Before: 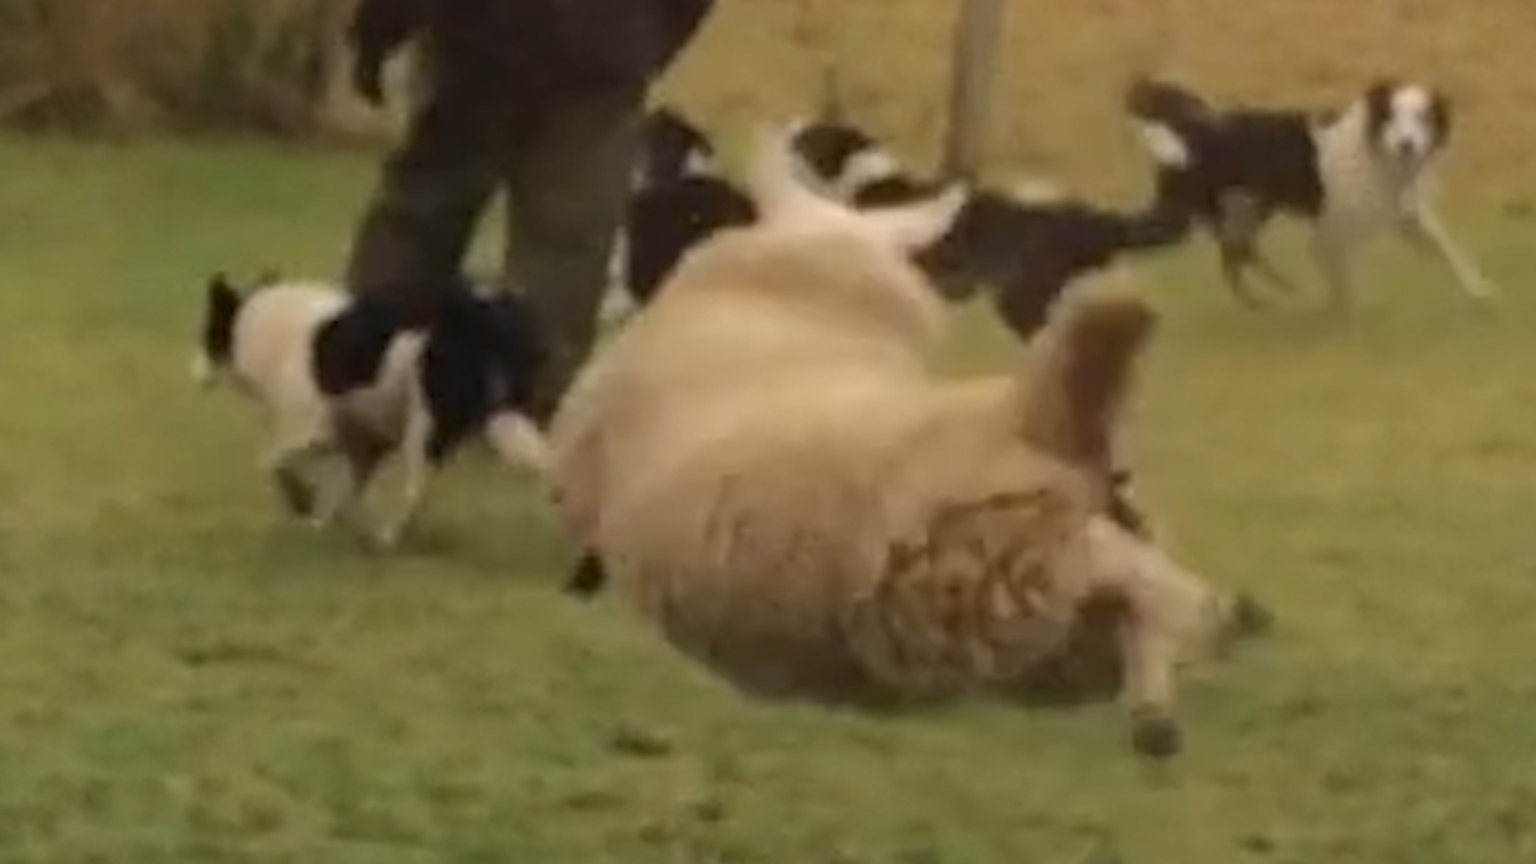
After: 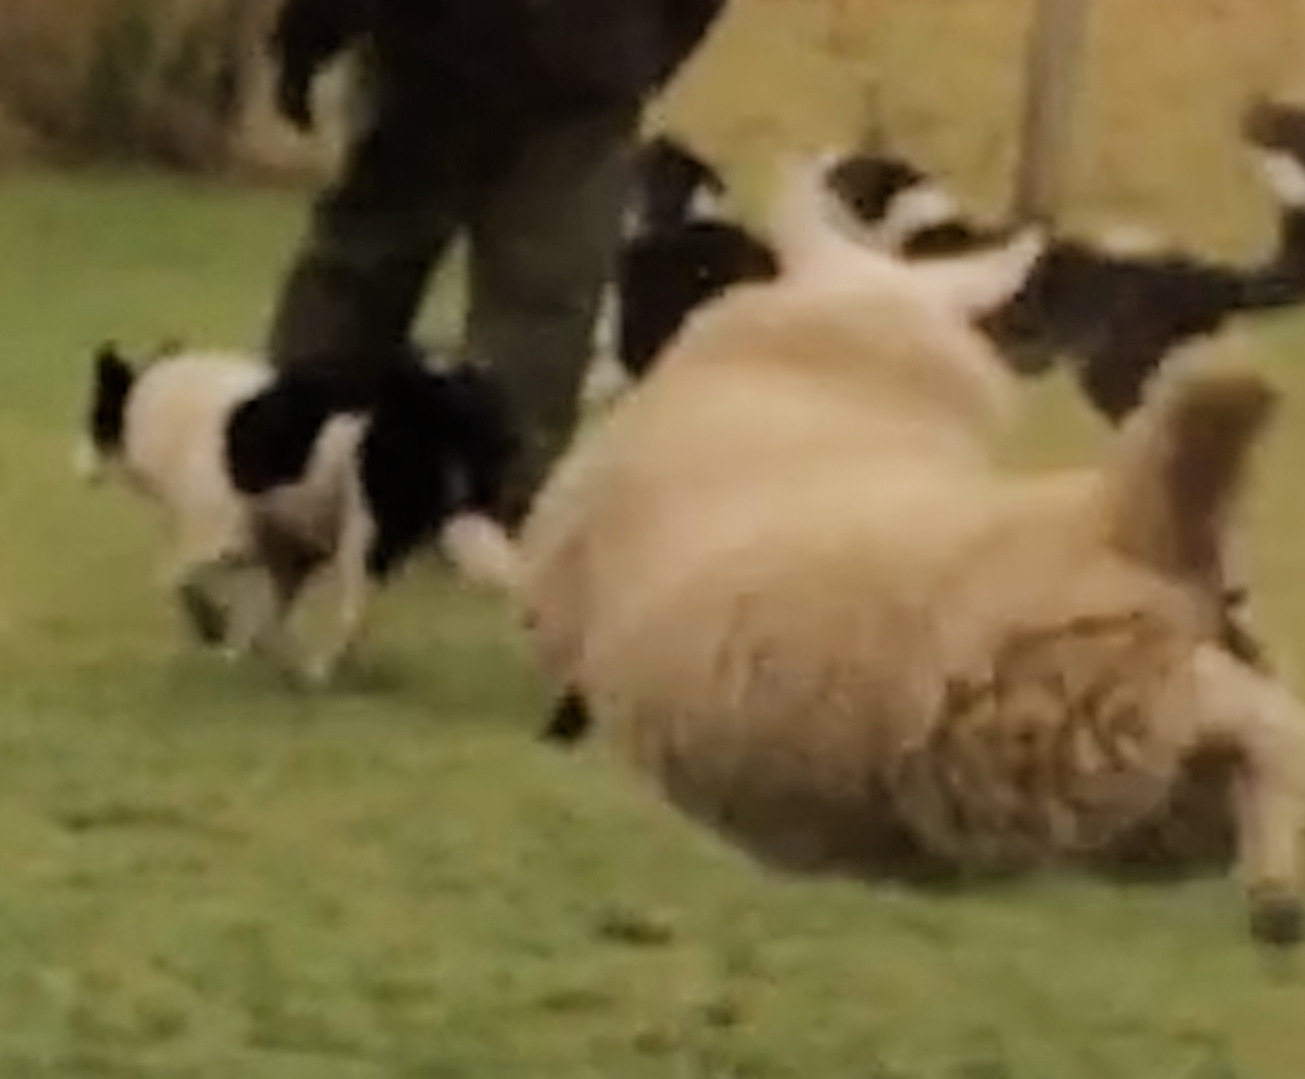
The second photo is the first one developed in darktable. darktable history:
filmic rgb: black relative exposure -7.65 EV, white relative exposure 4.56 EV, hardness 3.61
tone equalizer: -8 EV -0.383 EV, -7 EV -0.382 EV, -6 EV -0.294 EV, -5 EV -0.2 EV, -3 EV 0.204 EV, -2 EV 0.308 EV, -1 EV 0.37 EV, +0 EV 0.397 EV, mask exposure compensation -0.511 EV
sharpen: on, module defaults
crop and rotate: left 8.66%, right 23.338%
